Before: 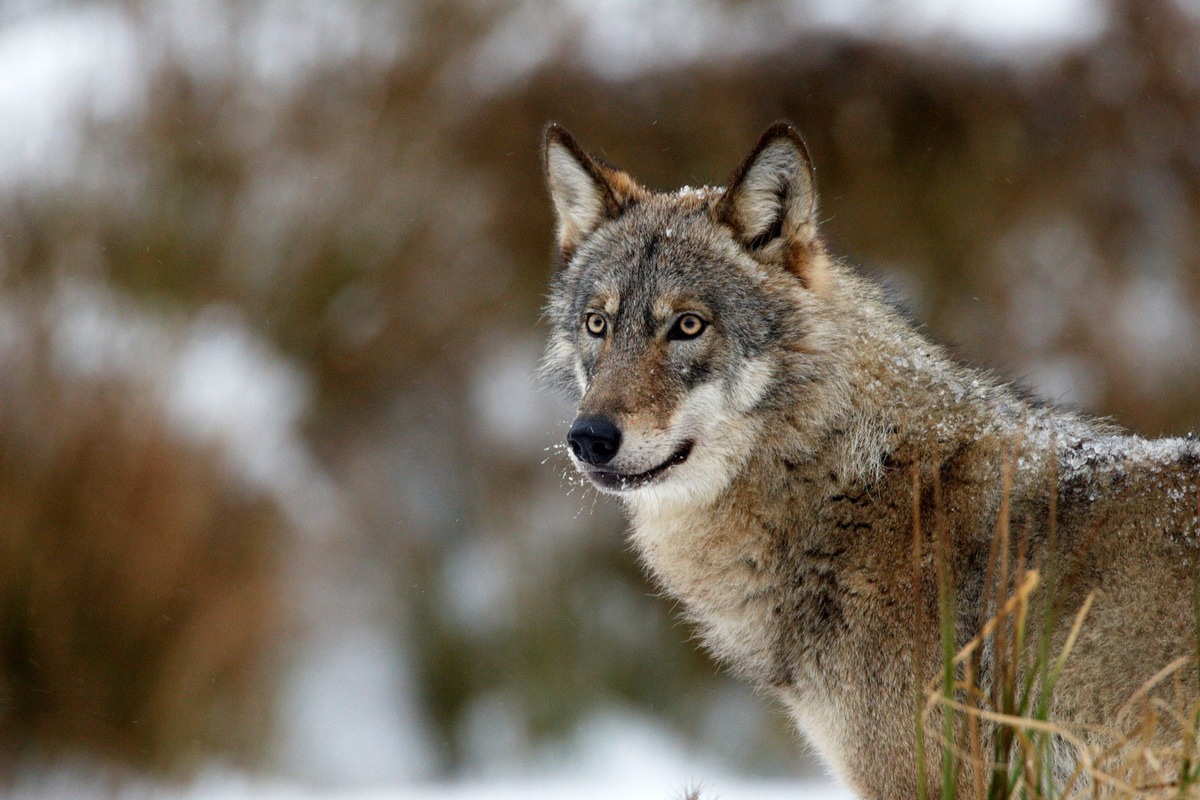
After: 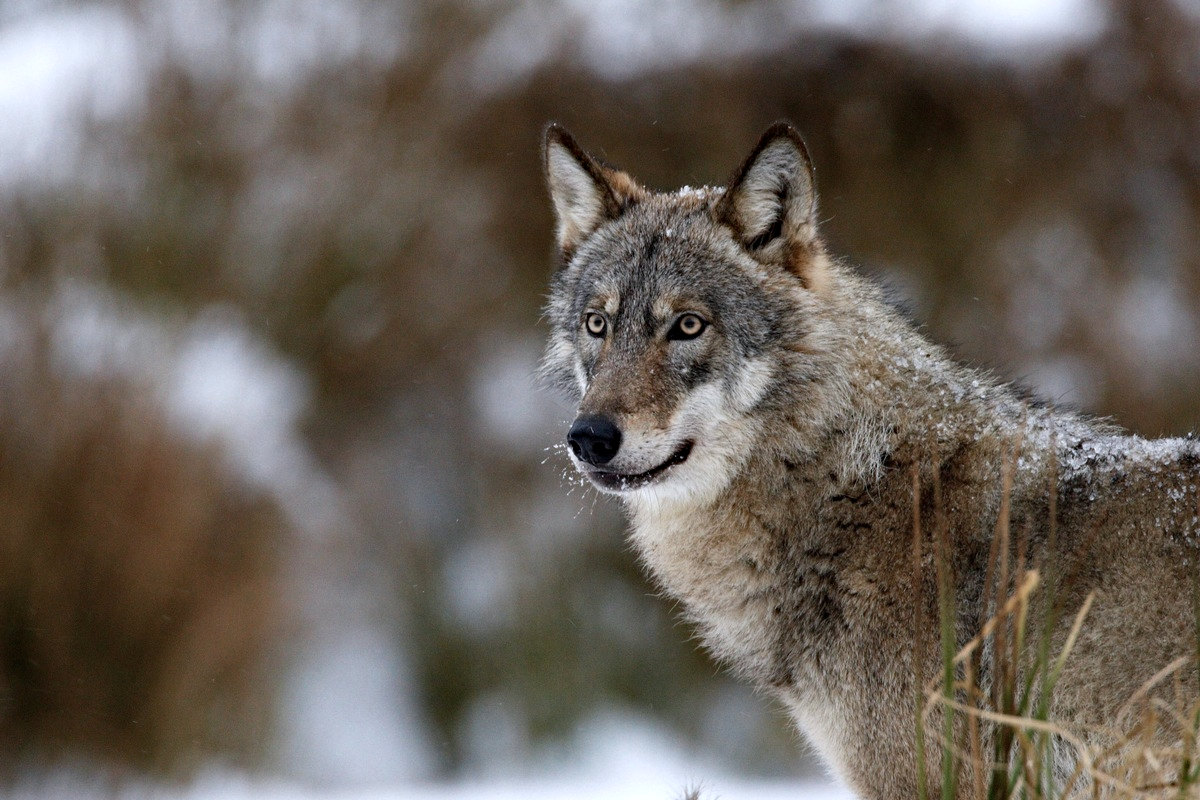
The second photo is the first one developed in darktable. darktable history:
color calibration: illuminant as shot in camera, x 0.358, y 0.373, temperature 4628.91 K
contrast brightness saturation: contrast 0.06, brightness -0.009, saturation -0.238
haze removal: compatibility mode true, adaptive false
